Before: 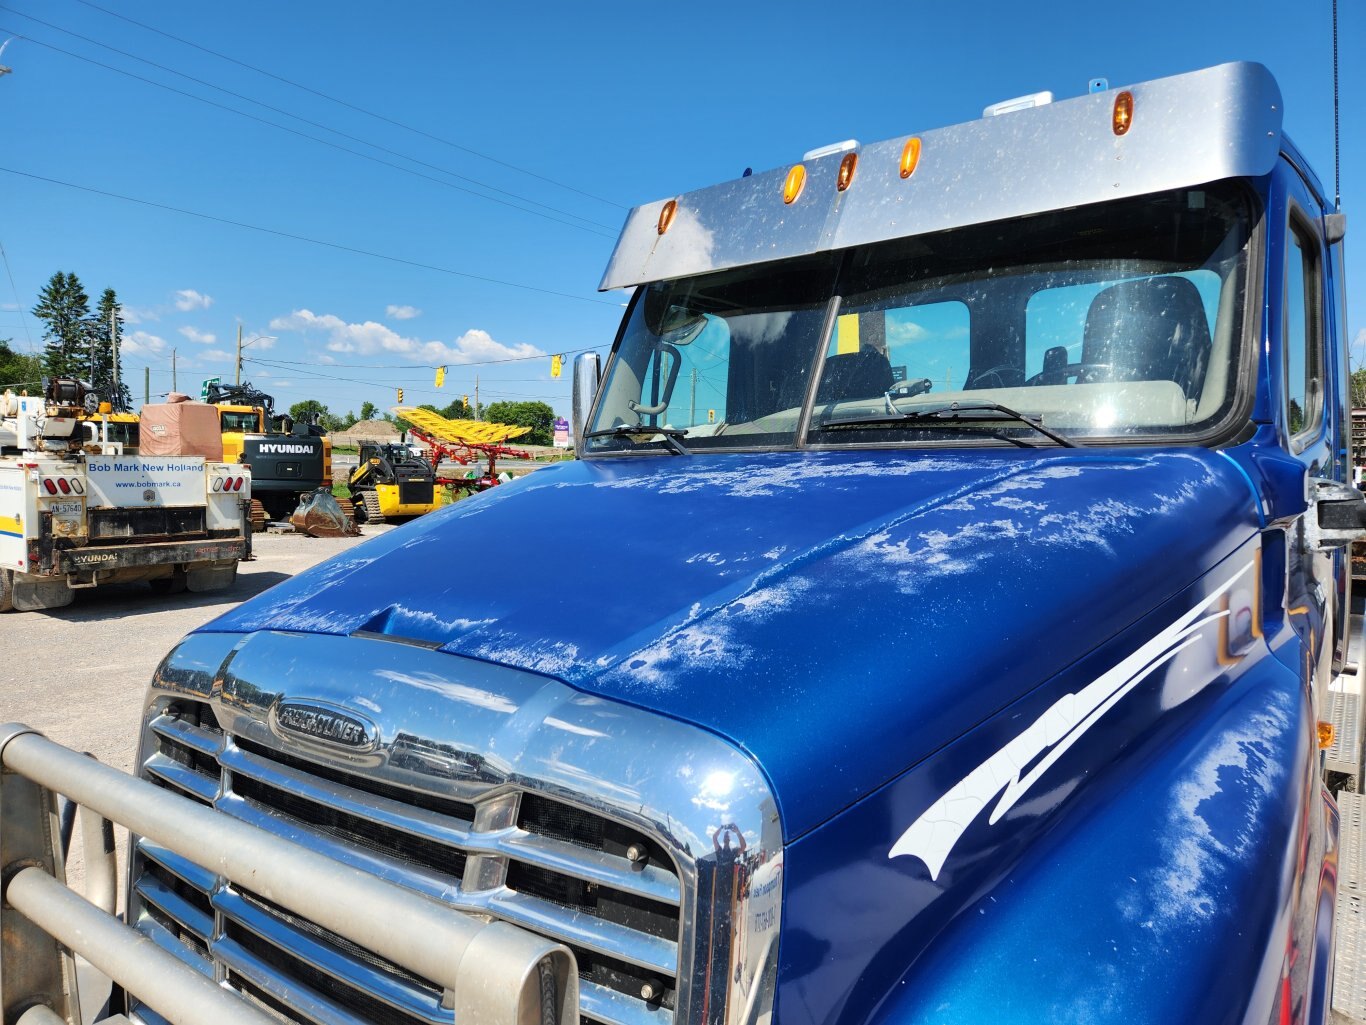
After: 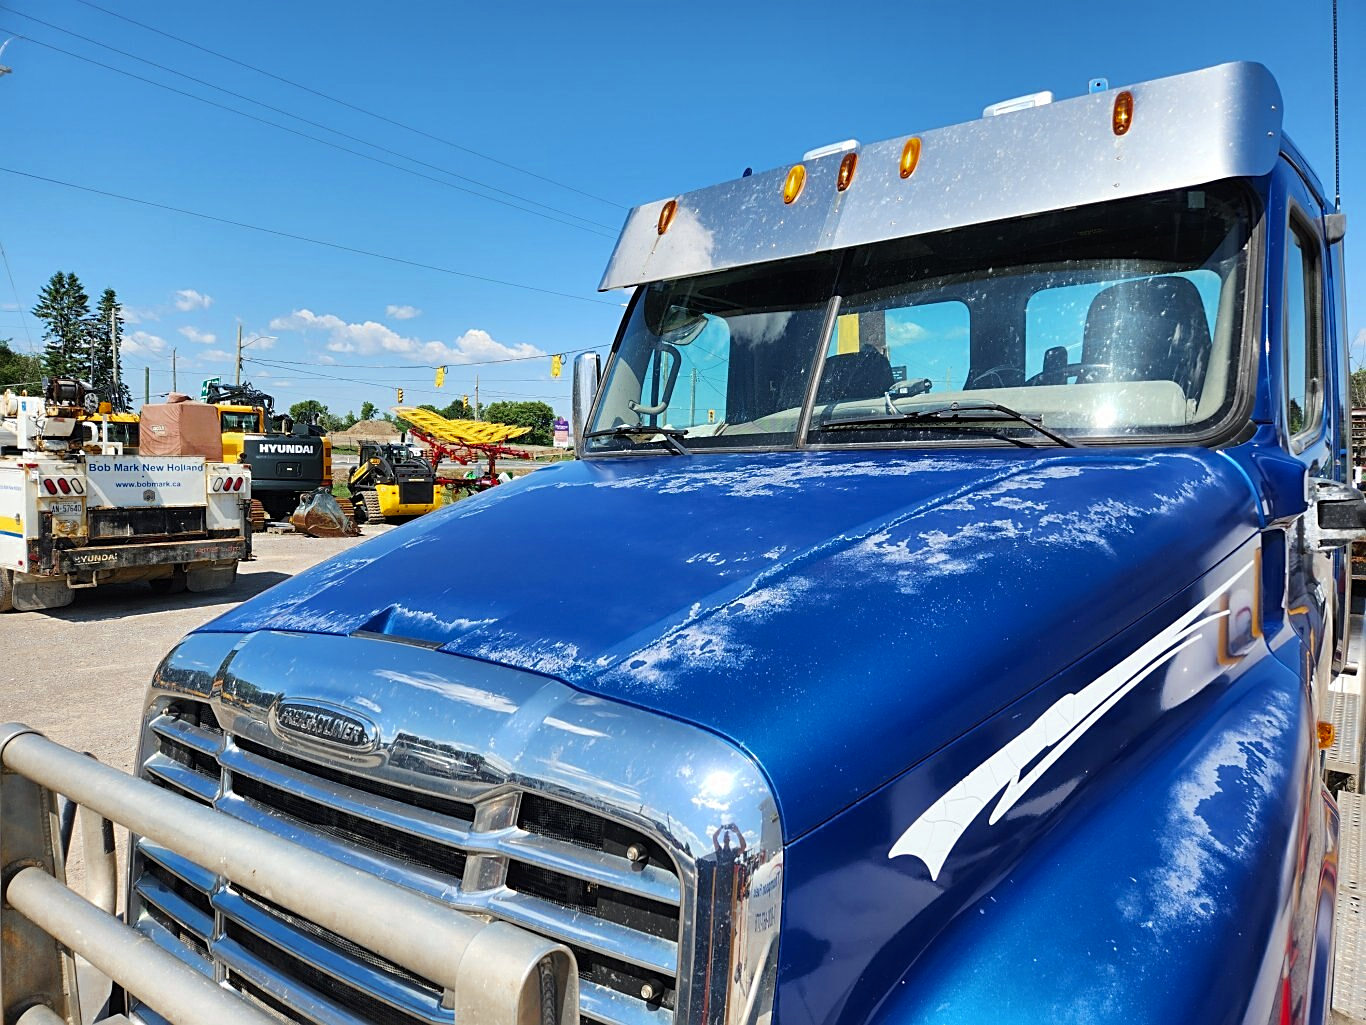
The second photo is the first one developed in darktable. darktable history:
color zones: curves: ch0 [(0.11, 0.396) (0.195, 0.36) (0.25, 0.5) (0.303, 0.412) (0.357, 0.544) (0.75, 0.5) (0.967, 0.328)]; ch1 [(0, 0.468) (0.112, 0.512) (0.202, 0.6) (0.25, 0.5) (0.307, 0.352) (0.357, 0.544) (0.75, 0.5) (0.963, 0.524)]
sharpen: on, module defaults
